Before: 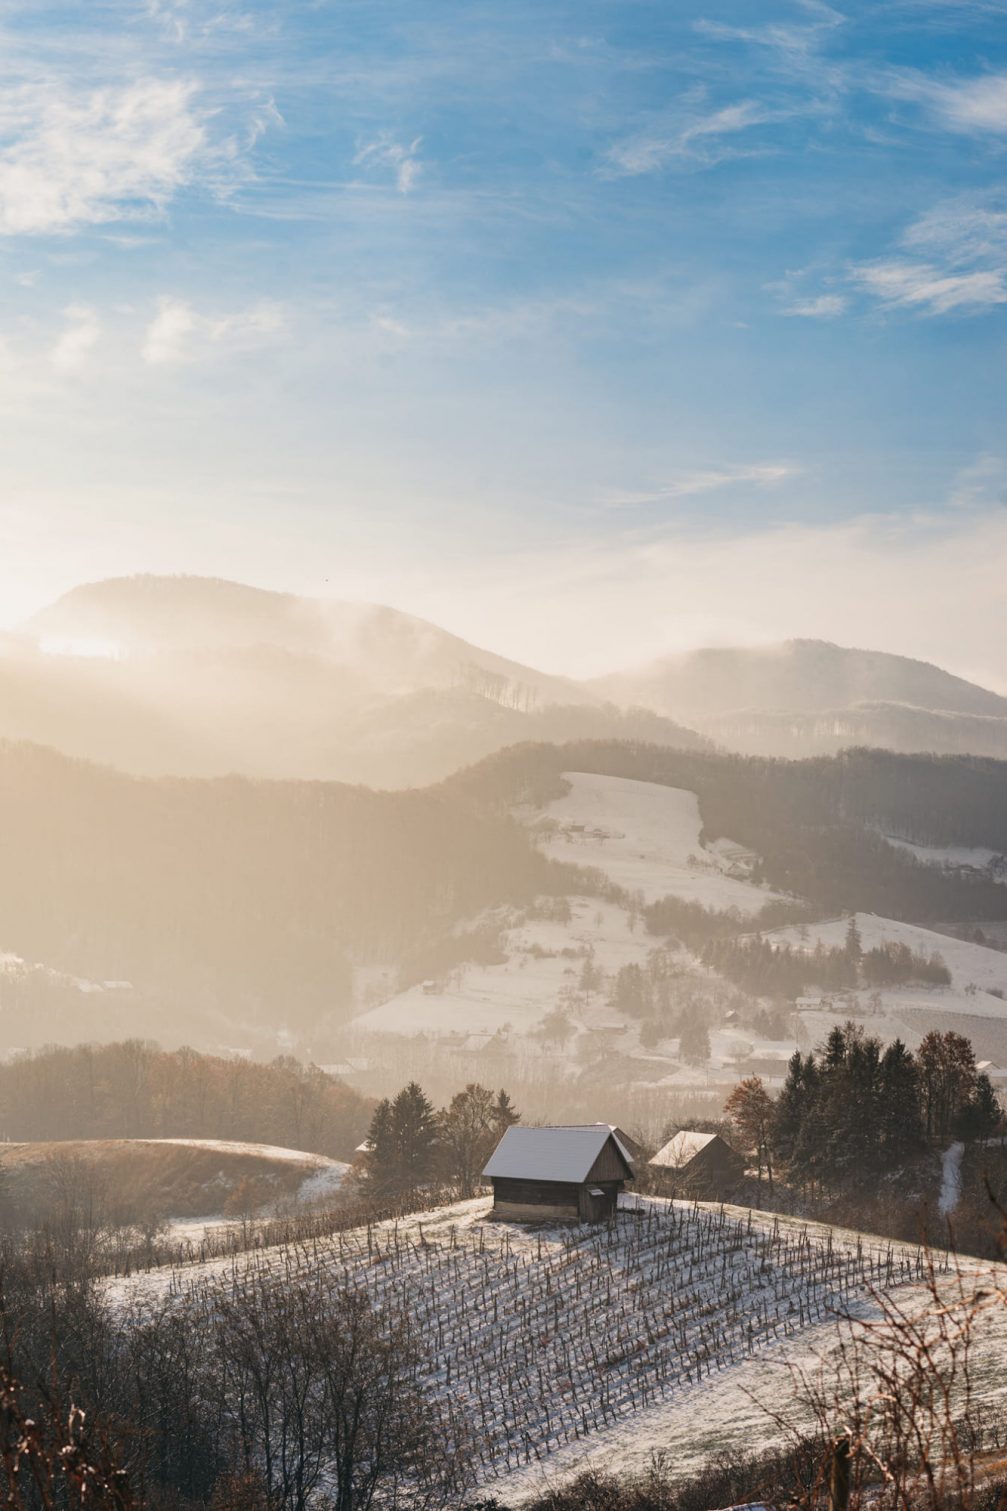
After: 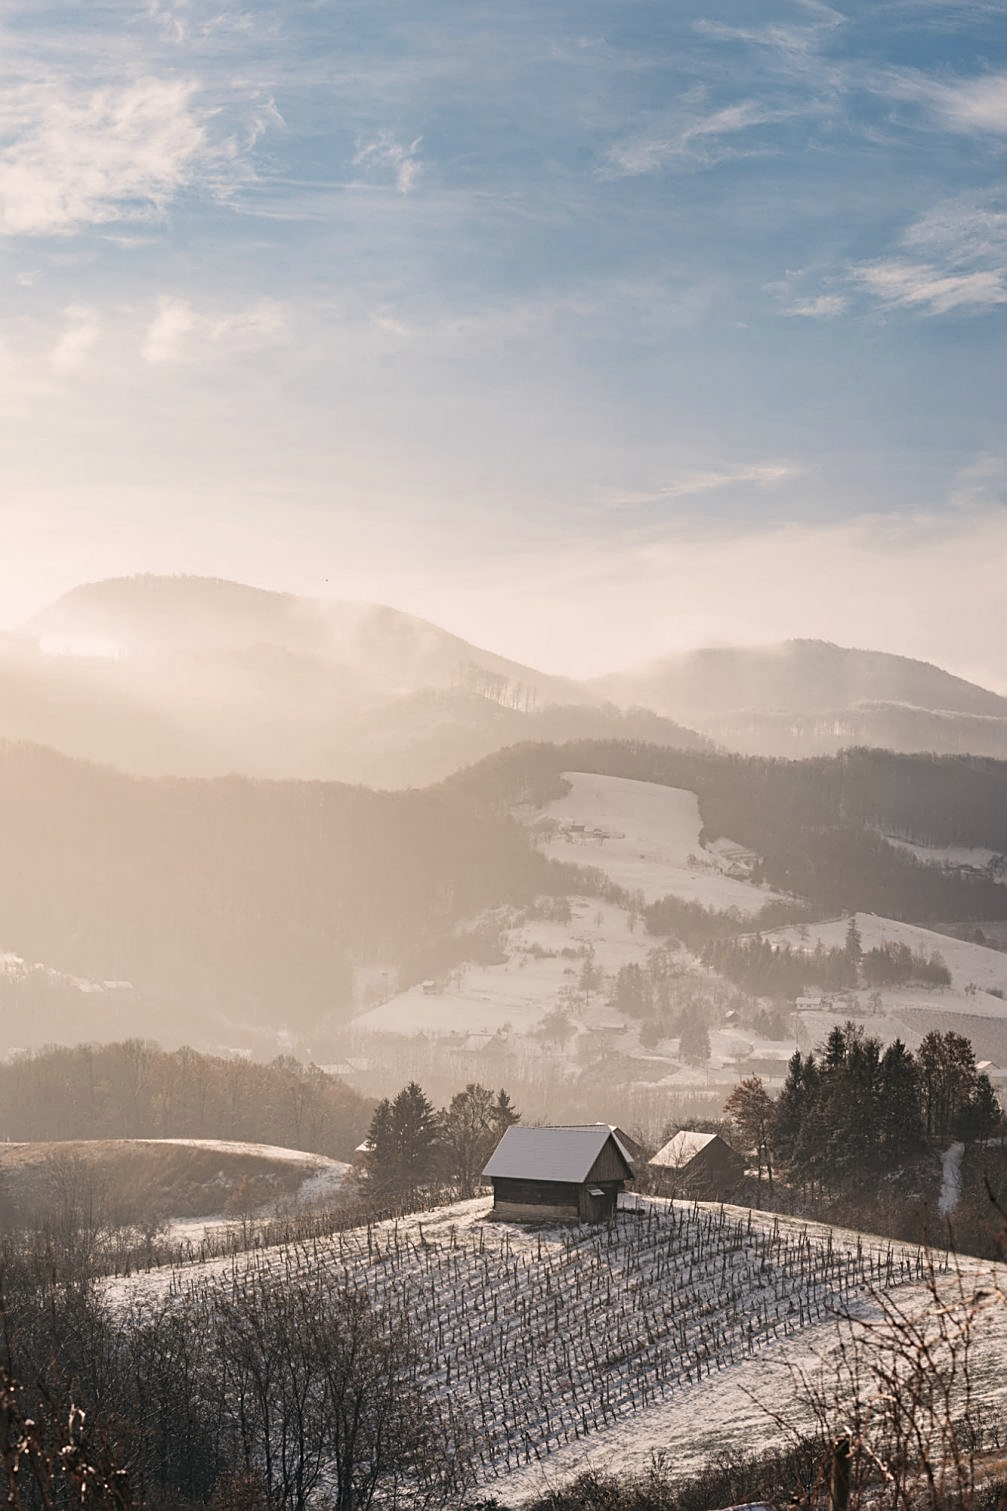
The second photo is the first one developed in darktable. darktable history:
sharpen: on, module defaults
color correction: highlights a* 5.59, highlights b* 5.24, saturation 0.68
